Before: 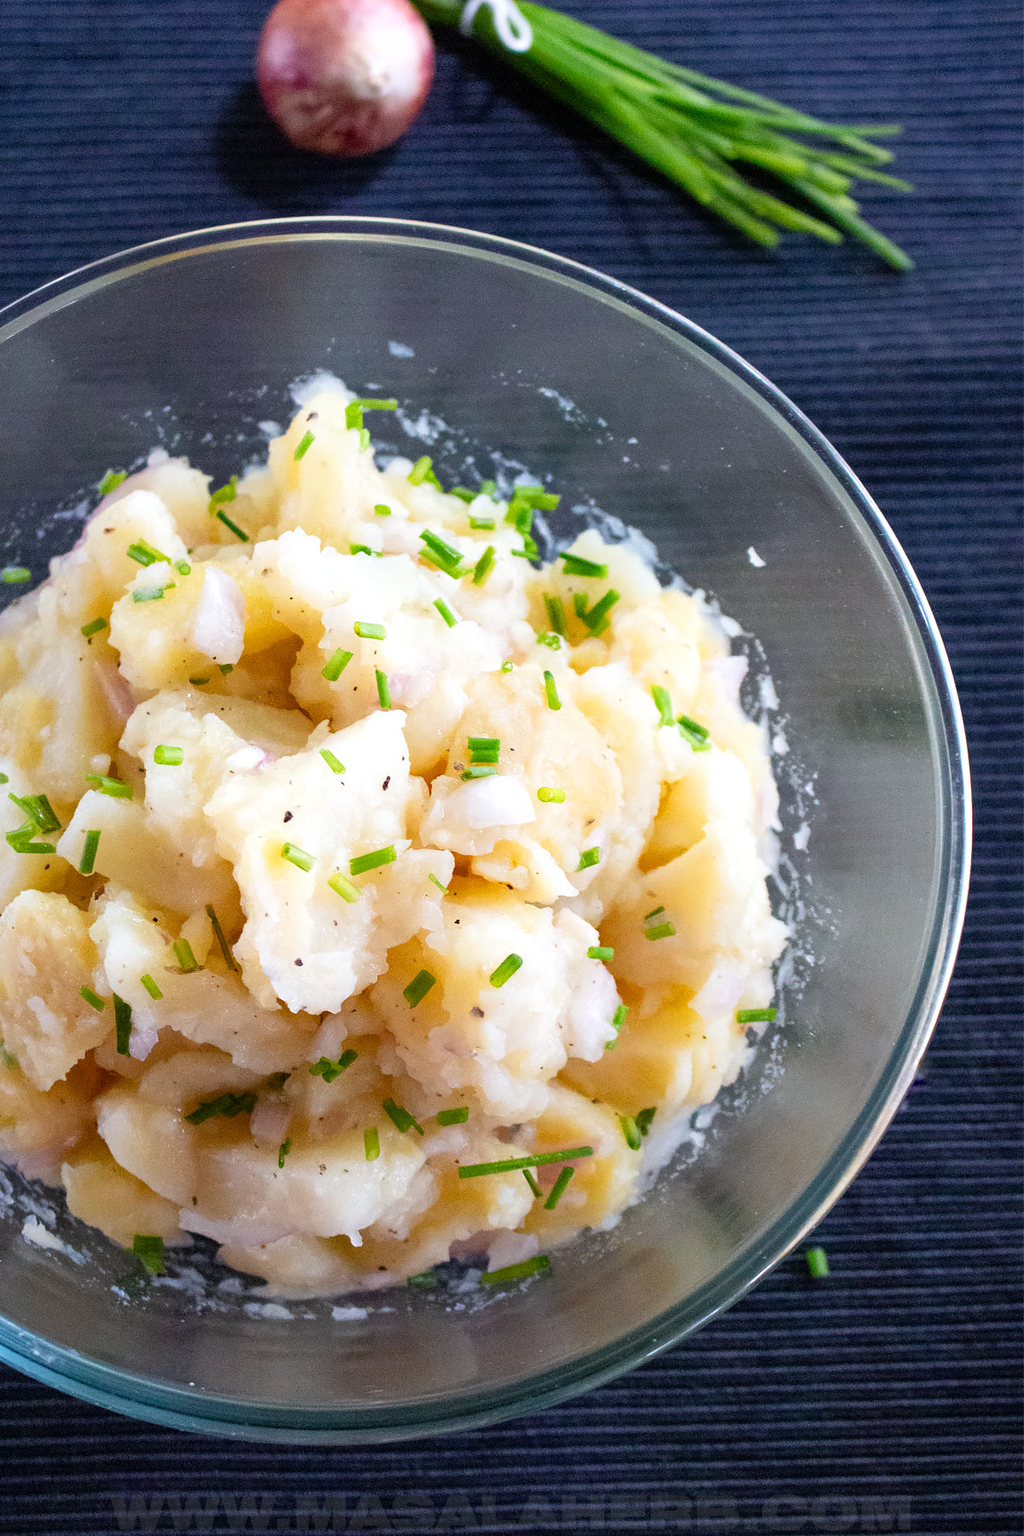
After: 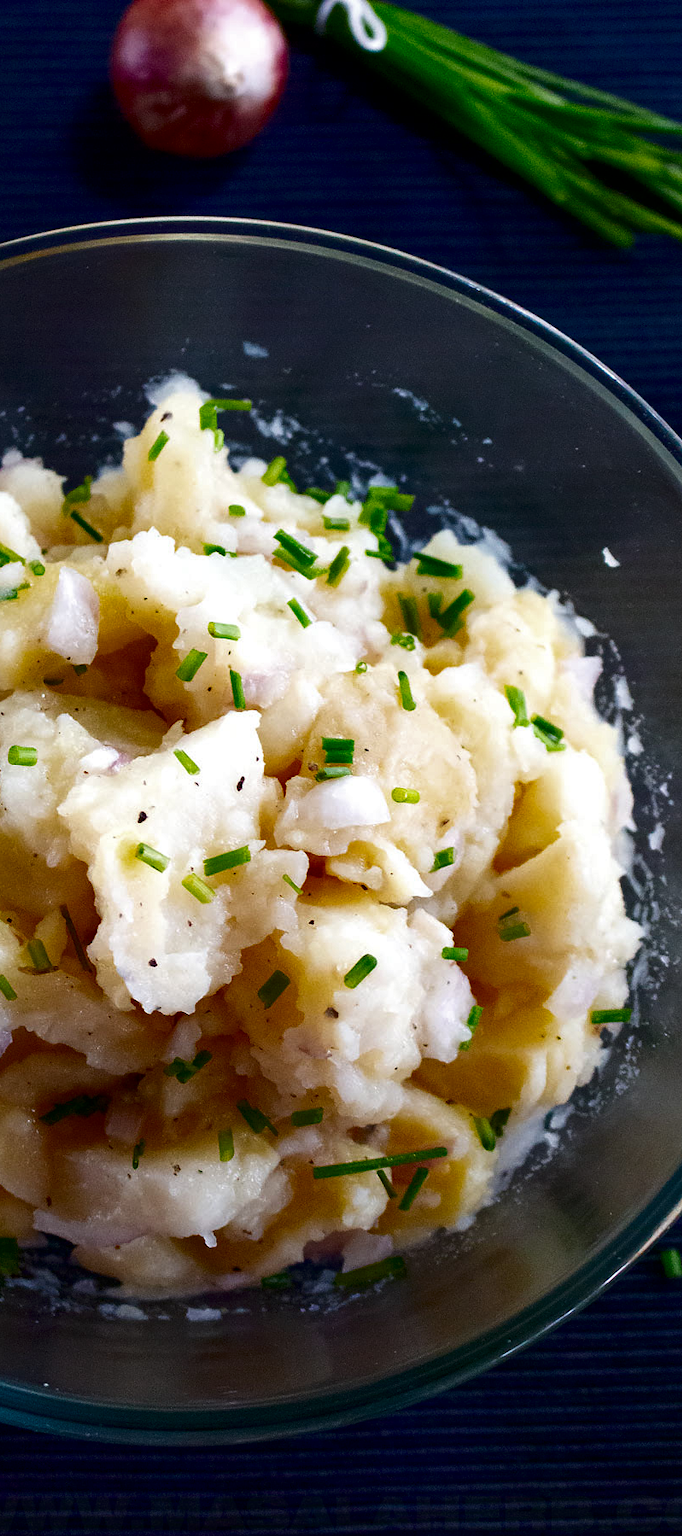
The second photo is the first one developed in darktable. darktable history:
crop and rotate: left 14.292%, right 19.041%
color balance rgb: perceptual saturation grading › global saturation 8.89%, saturation formula JzAzBz (2021)
contrast brightness saturation: brightness -0.52
